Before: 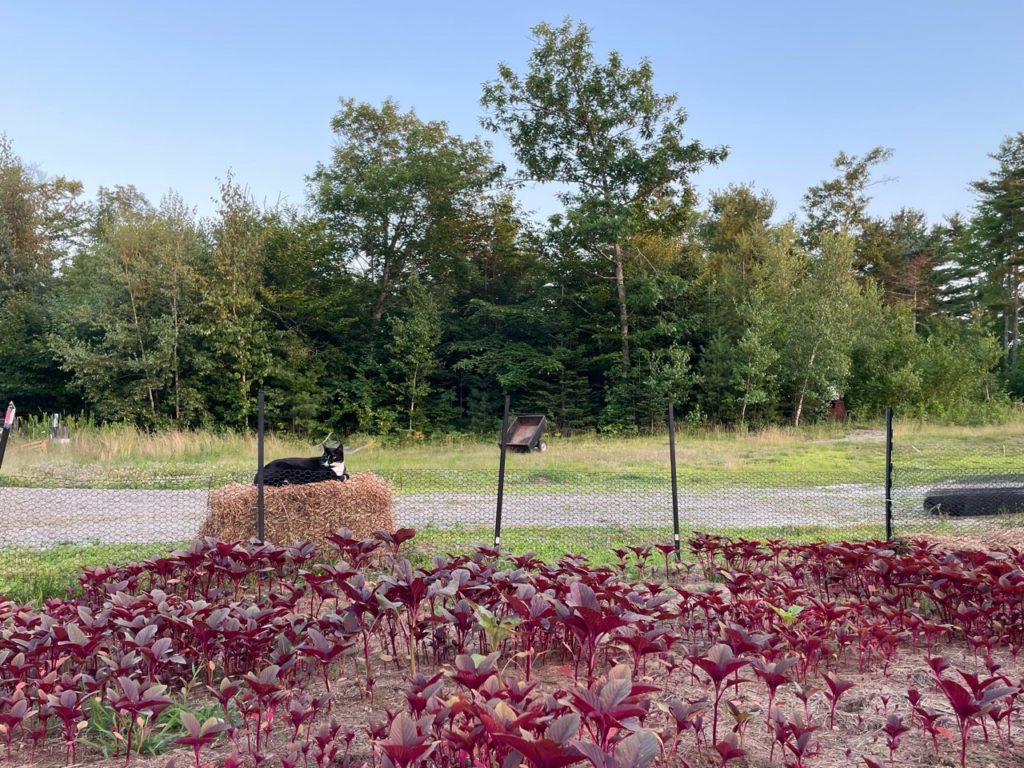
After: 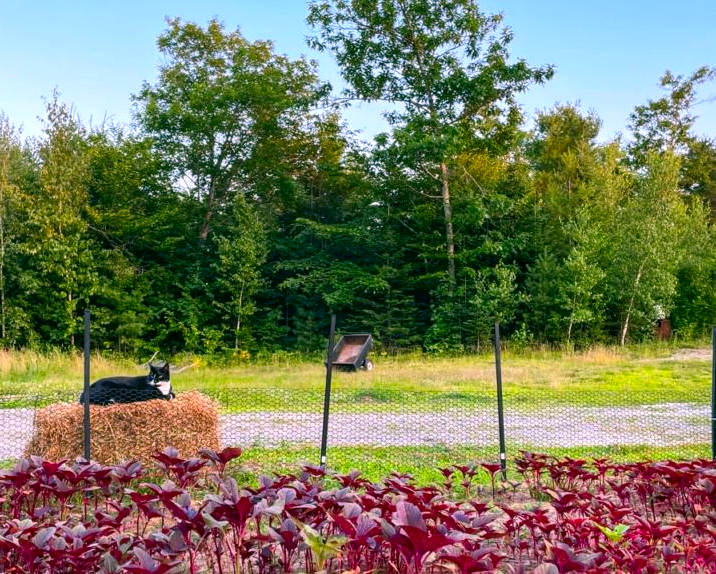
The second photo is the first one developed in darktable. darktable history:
color contrast: green-magenta contrast 1.55, blue-yellow contrast 1.83
contrast brightness saturation: contrast 0.05
exposure: black level correction 0, exposure 0.2 EV, compensate exposure bias true, compensate highlight preservation false
local contrast: on, module defaults
color correction: highlights a* 4.02, highlights b* 4.98, shadows a* -7.55, shadows b* 4.98
crop and rotate: left 17.046%, top 10.659%, right 12.989%, bottom 14.553%
color calibration: illuminant as shot in camera, x 0.358, y 0.373, temperature 4628.91 K
